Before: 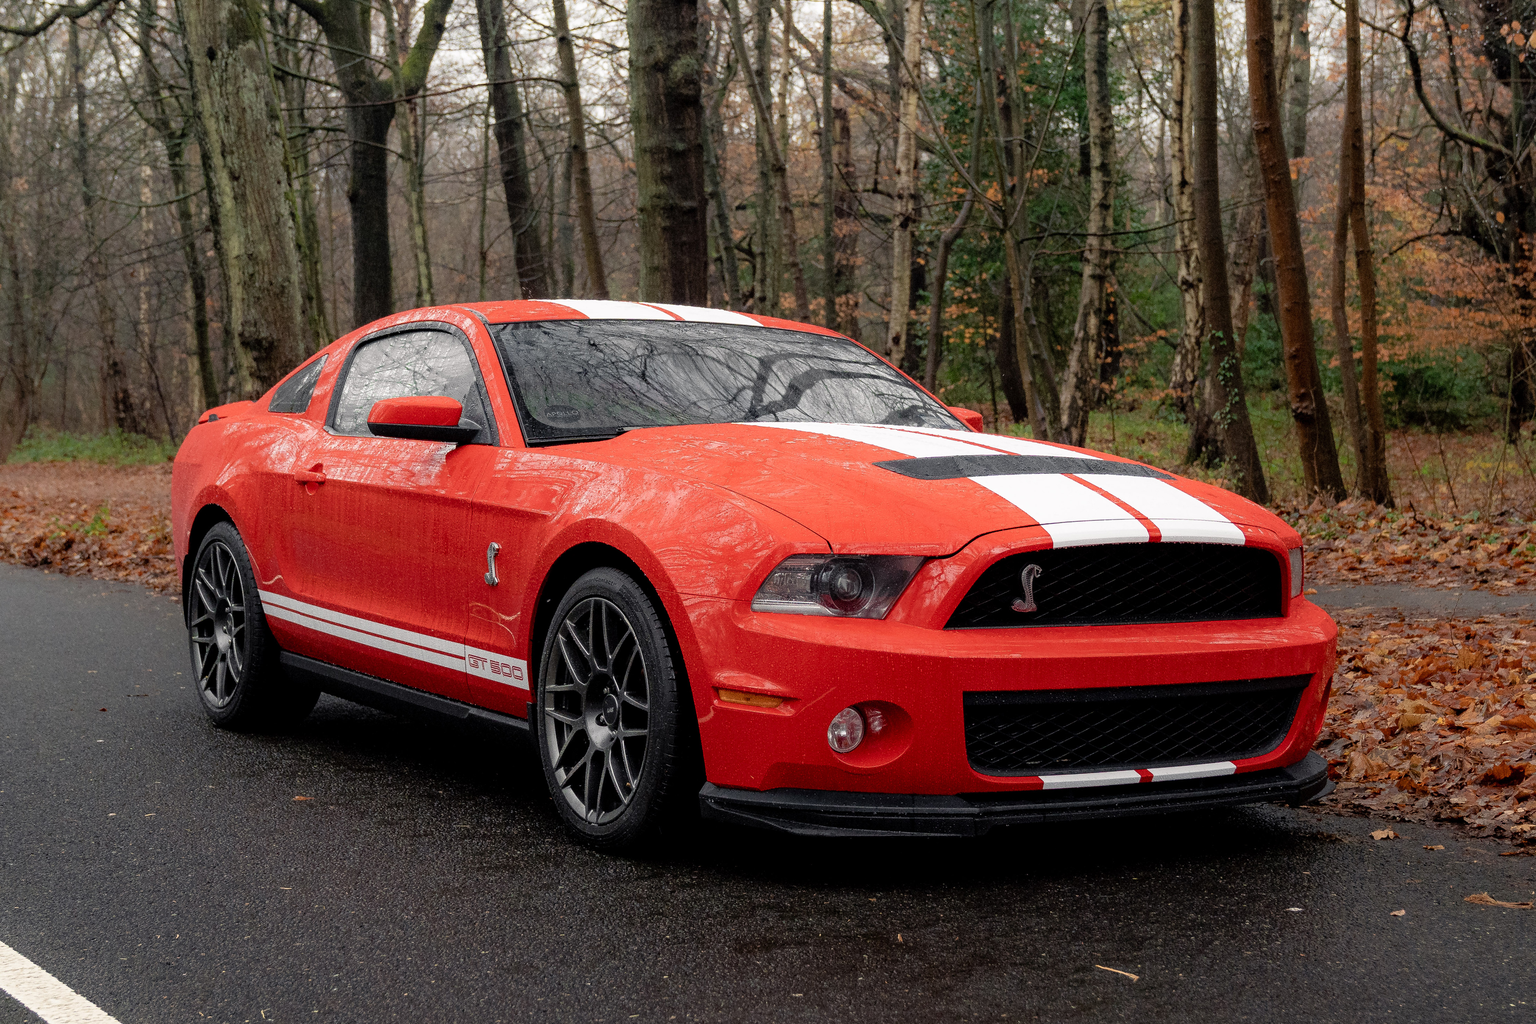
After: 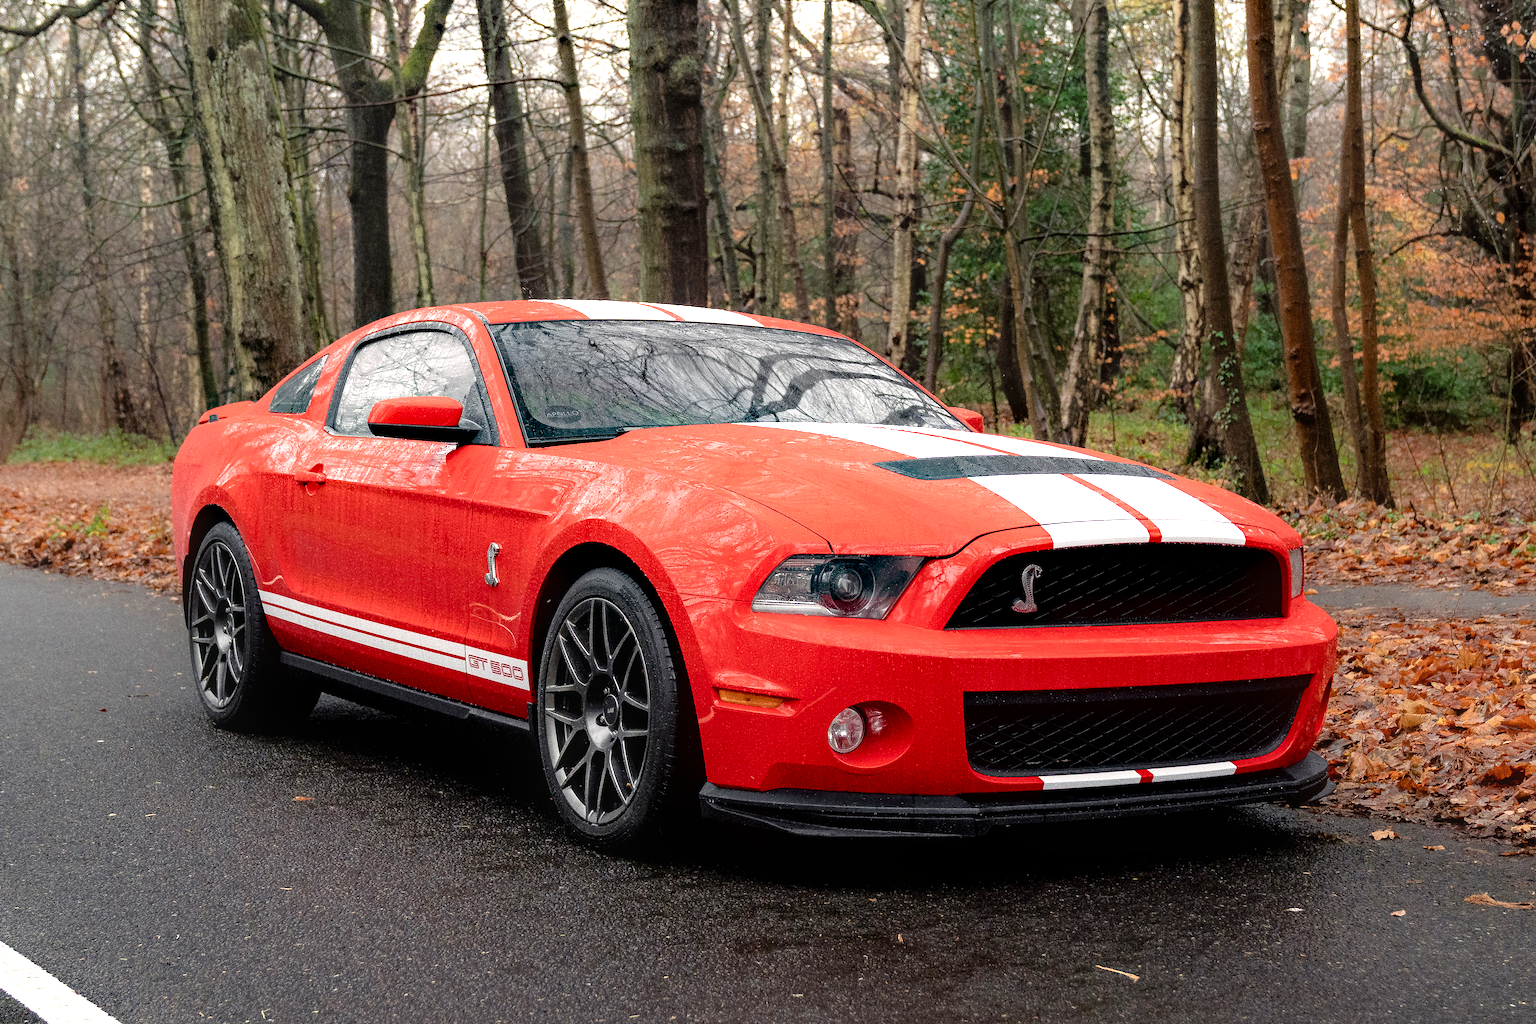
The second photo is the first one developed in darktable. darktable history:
exposure: black level correction 0.001, exposure 0.14 EV, compensate highlight preservation false
base curve: fusion 1, preserve colors none
